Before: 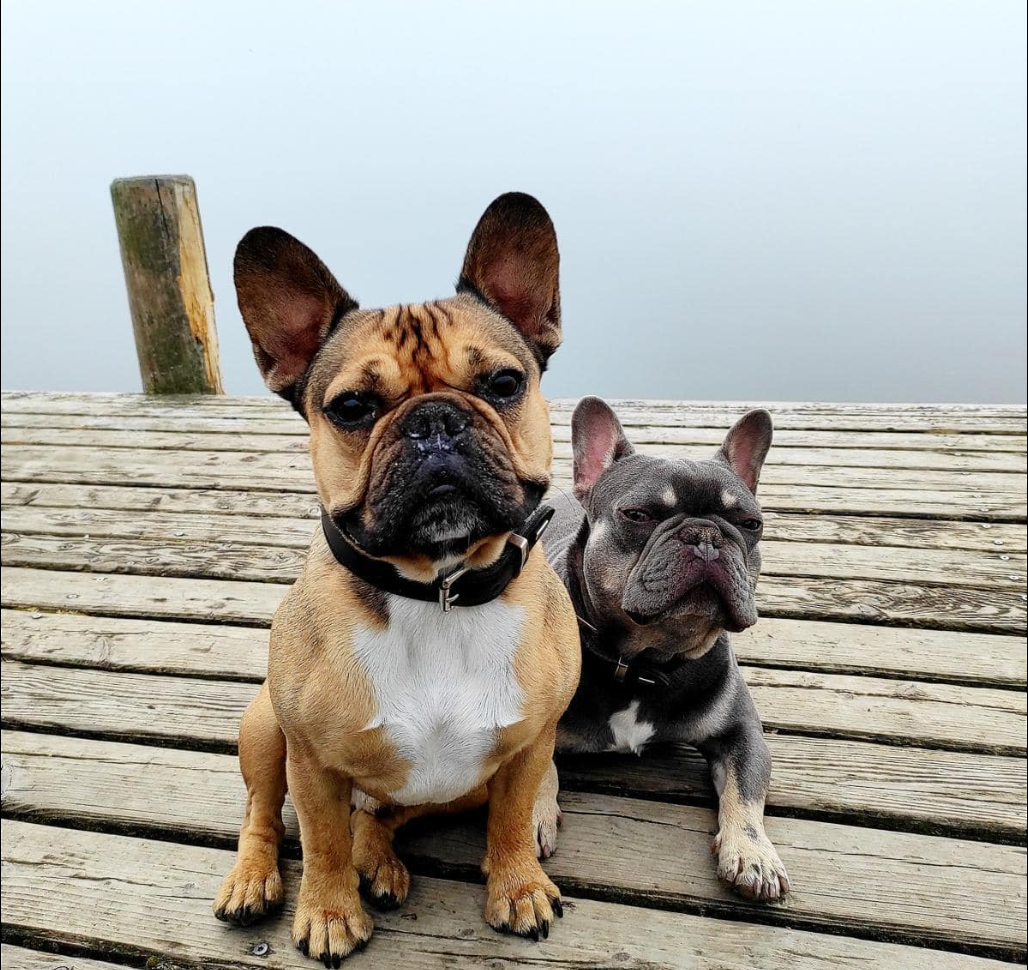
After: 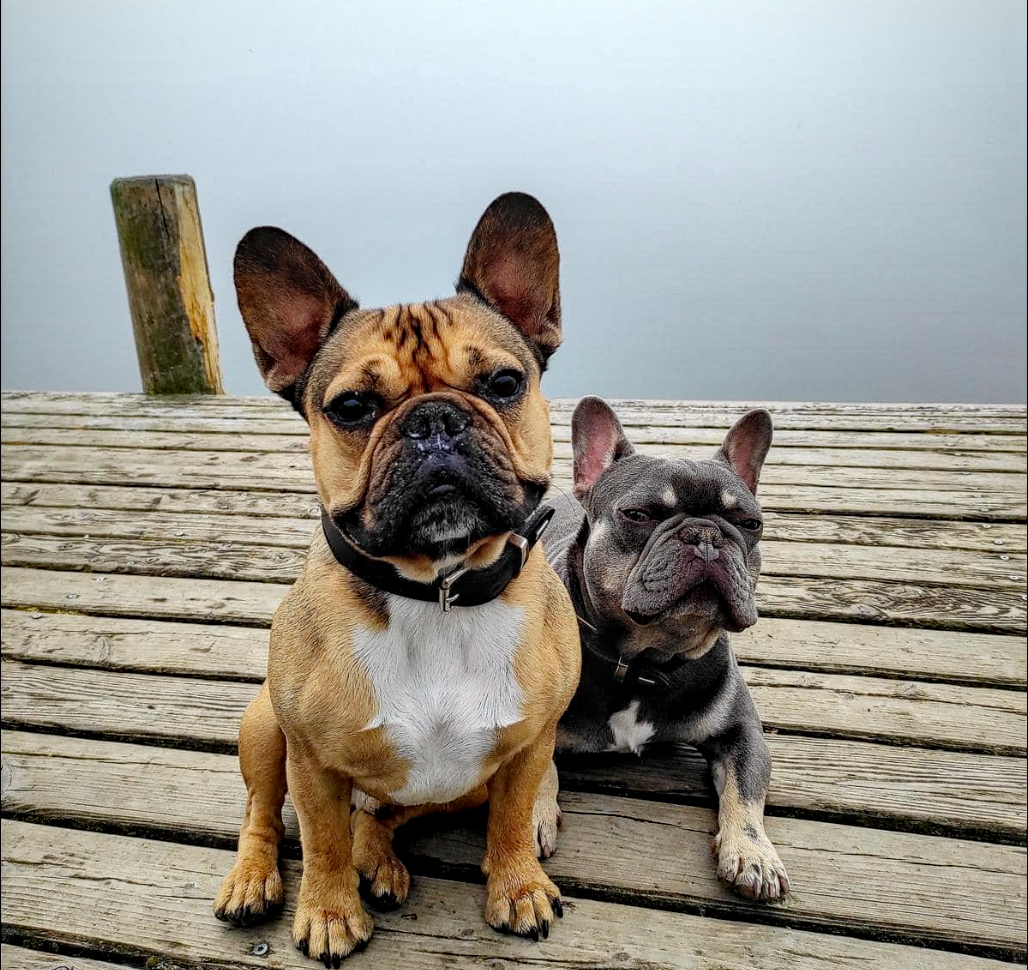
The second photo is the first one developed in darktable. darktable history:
local contrast: on, module defaults
haze removal: compatibility mode true, adaptive false
shadows and highlights: shadows 25.7, highlights -25.2
